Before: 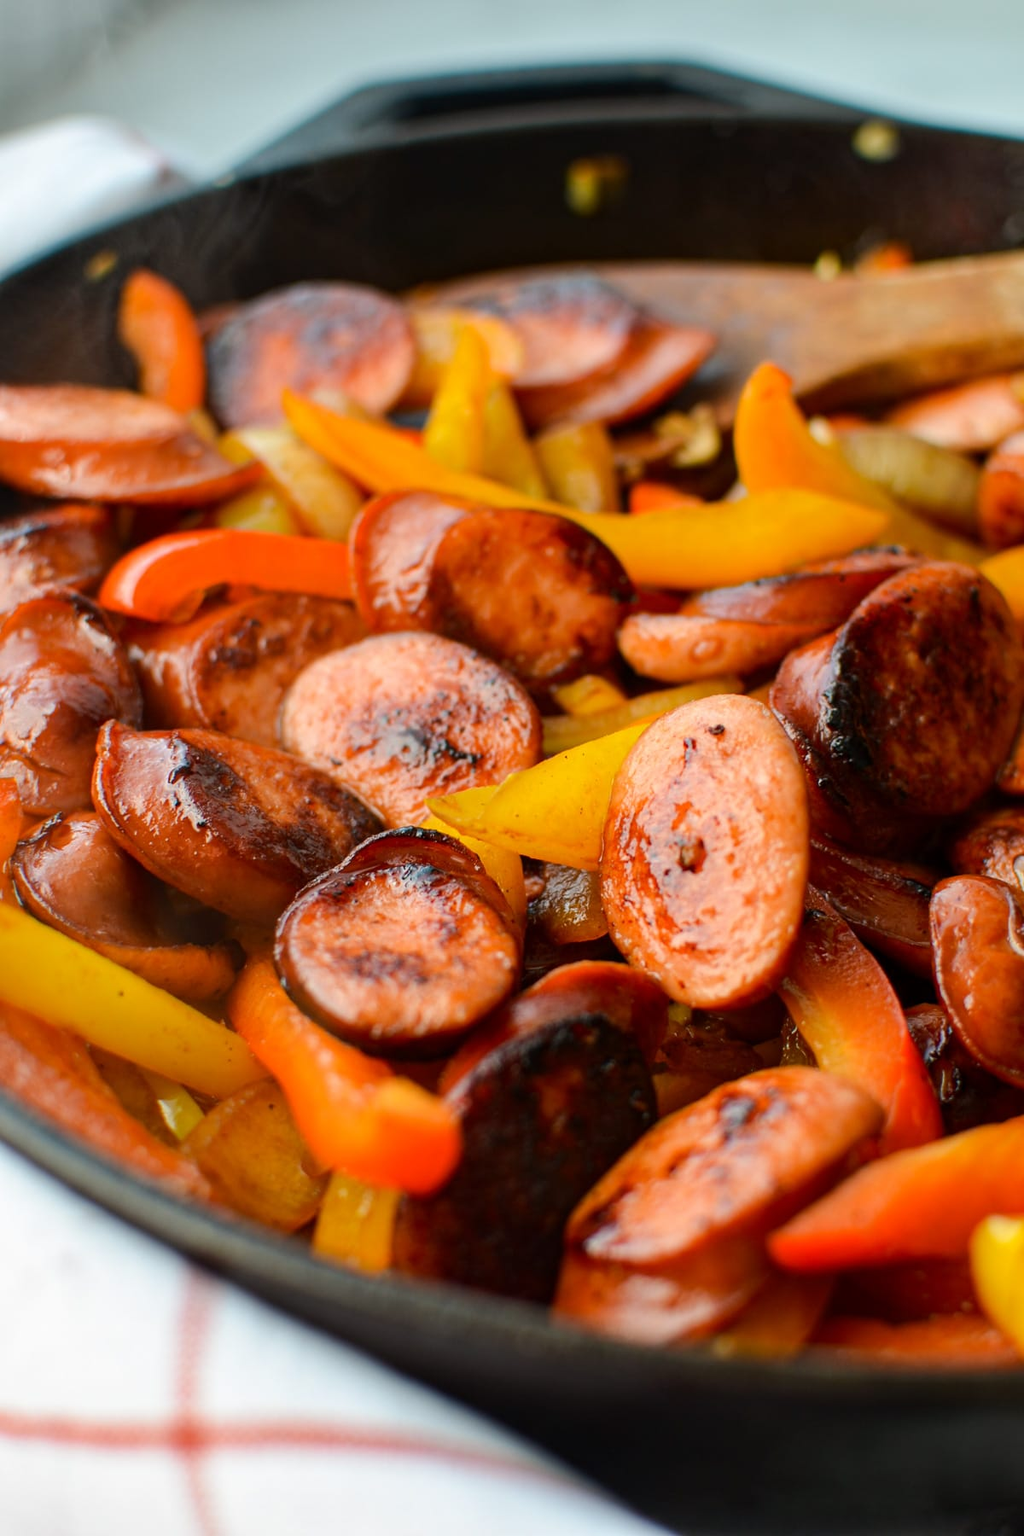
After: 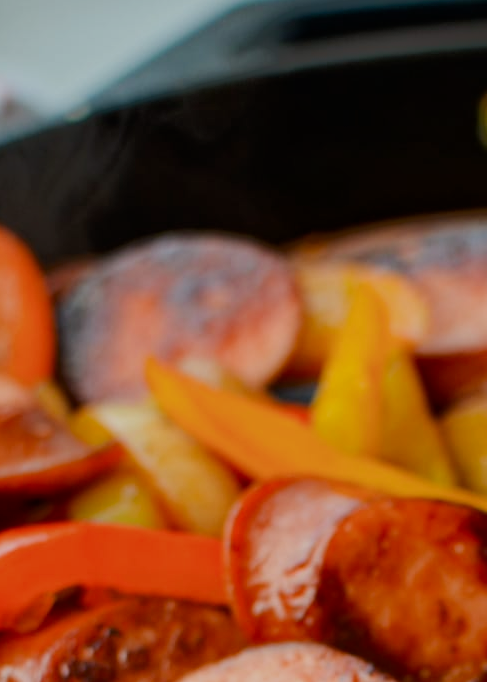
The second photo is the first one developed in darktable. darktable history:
shadows and highlights: shadows 62.66, white point adjustment 0.37, highlights -34.44, compress 83.82%
crop: left 15.452%, top 5.459%, right 43.956%, bottom 56.62%
filmic rgb: hardness 4.17
contrast brightness saturation: brightness -0.09
